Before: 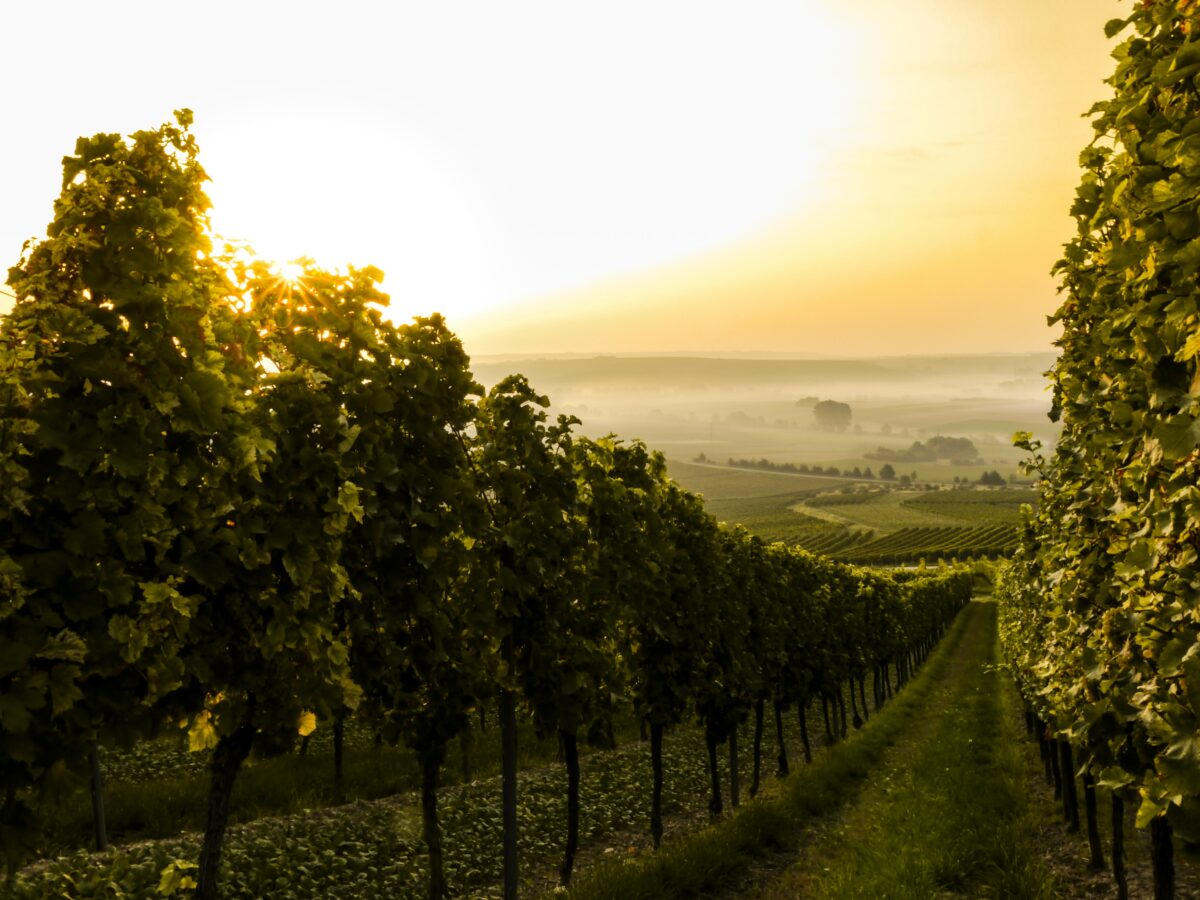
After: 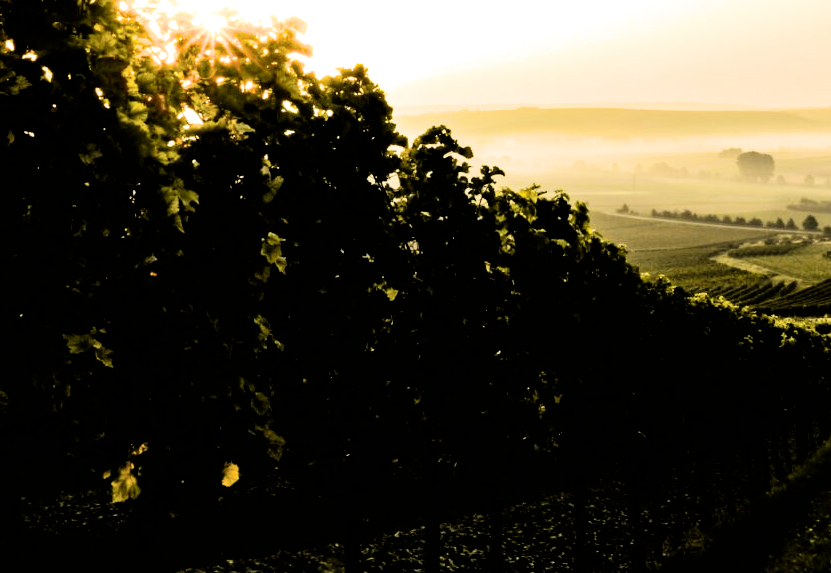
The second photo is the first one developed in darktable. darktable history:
filmic rgb: black relative exposure -4 EV, white relative exposure 3 EV, hardness 3.02, contrast 1.4
crop: left 6.488%, top 27.668%, right 24.183%, bottom 8.656%
haze removal: compatibility mode true, adaptive false
tone equalizer: -8 EV -0.75 EV, -7 EV -0.7 EV, -6 EV -0.6 EV, -5 EV -0.4 EV, -3 EV 0.4 EV, -2 EV 0.6 EV, -1 EV 0.7 EV, +0 EV 0.75 EV, edges refinement/feathering 500, mask exposure compensation -1.57 EV, preserve details no
